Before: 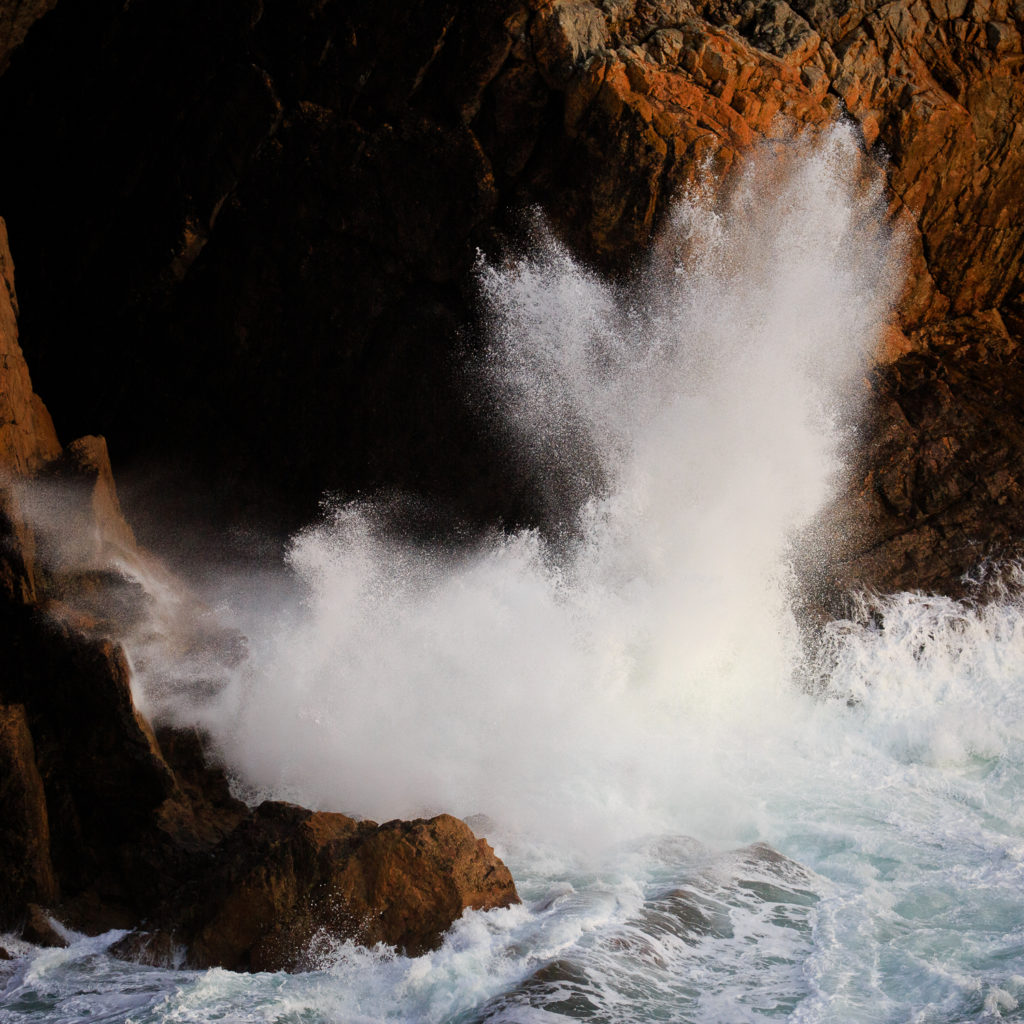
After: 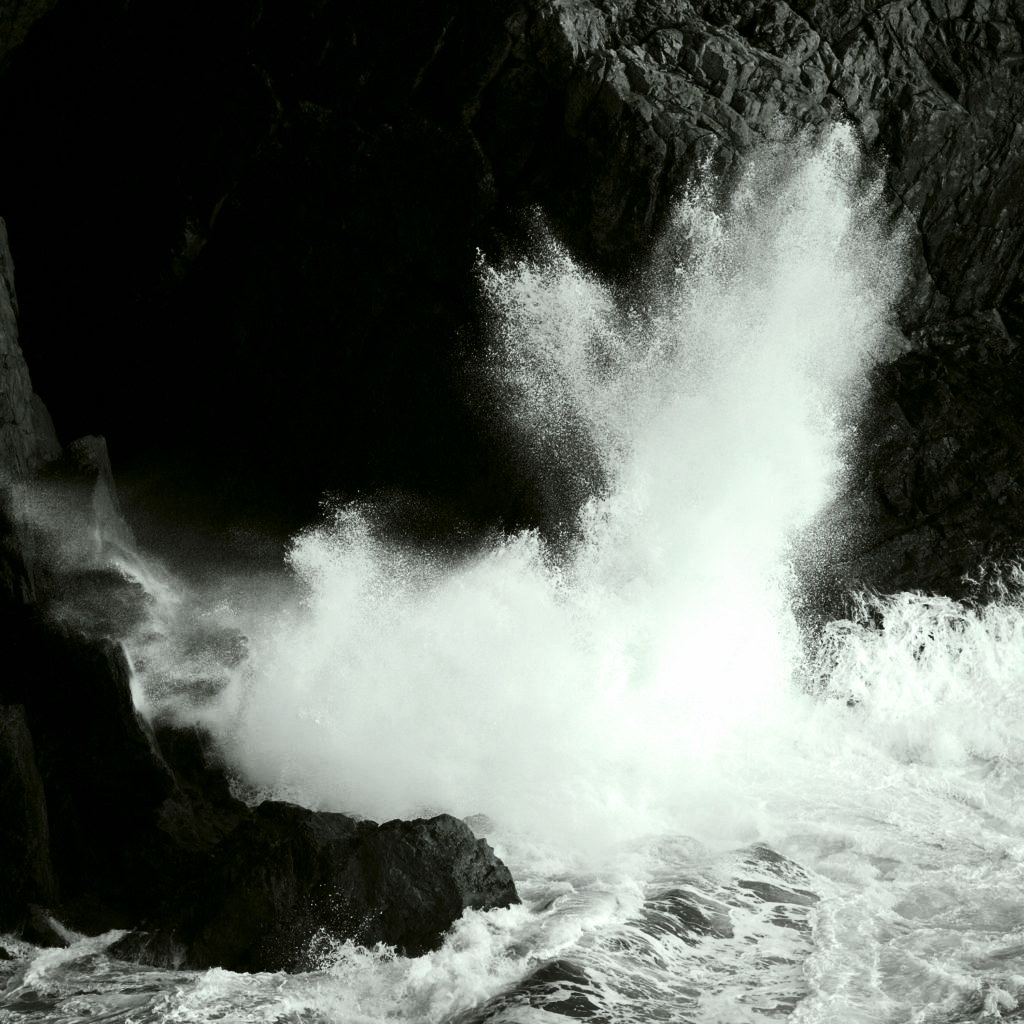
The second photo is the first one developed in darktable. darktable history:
color look up table: target L [89, 64.41, 56.07, 42.57, 30.54, 197.52, 90.19, 90.18, 77.04, 73.48, 80.77, 70.46, 68.05, 67.42, 61.18, 55.76, 59.34, 54.32, 41.58, 29.7, 85.98, 81.21, 80.84, 80.59, 74.85, 66.98, 57.58, 58.46, 57.59, 55.38, 45.27, 38.65, 26.06, 25.05, 26.95, 20.72, 17.67, 13.78, 11.21, 81.41, 81.34, 81.24, 80.95, 81.31, 81.14, 68.38, 62.98, 50.48, 46.18], target a [-5.633, -2.274, -2.327, -2.954, -2.152, 0, -0.001, -0.016, -2.762, -2.262, -4.634, -3.733, -2.286, -3.143, -2.968, -3.106, -3.092, -3.11, -3.376, -2.791, -5.074, -3.981, -4.591, -4.64, -4.087, -2.639, -2.981, -3.095, -3.099, -3.112, -2.864, -3.676, -1.692, -2.49, -2.836, -2.657, -3.182, -2.979, -3.495, -4.665, -4.663, -4.66, -4.471, -4.66, -4.656, -2.282, -2.928, -3.021, -2.863], target b [3.469, 0.938, 1.081, 2.264, 2.406, 0.002, 0.01, 0.02, 1.265, 1.048, 2.746, 2.297, 1.061, 2.245, 2.258, 2.709, 2.695, 2.712, 3.641, 3.375, 2.96, 2.669, 2.74, 2.746, 2.387, 1.412, 2.282, 2.698, 2.703, 2.716, 2.649, 3.838, 3.022, 3.024, 3.908, 4.722, 5.174, 5.32, 7.138, 2.756, 2.755, 2.753, 2.423, 2.754, 2.752, 1.058, 1.882, 2.368, 2.65], num patches 49
tone curve: curves: ch0 [(0, 0) (0.003, 0.002) (0.011, 0.006) (0.025, 0.014) (0.044, 0.025) (0.069, 0.039) (0.1, 0.056) (0.136, 0.082) (0.177, 0.116) (0.224, 0.163) (0.277, 0.233) (0.335, 0.311) (0.399, 0.396) (0.468, 0.488) (0.543, 0.588) (0.623, 0.695) (0.709, 0.809) (0.801, 0.912) (0.898, 0.997) (1, 1)], preserve colors none
